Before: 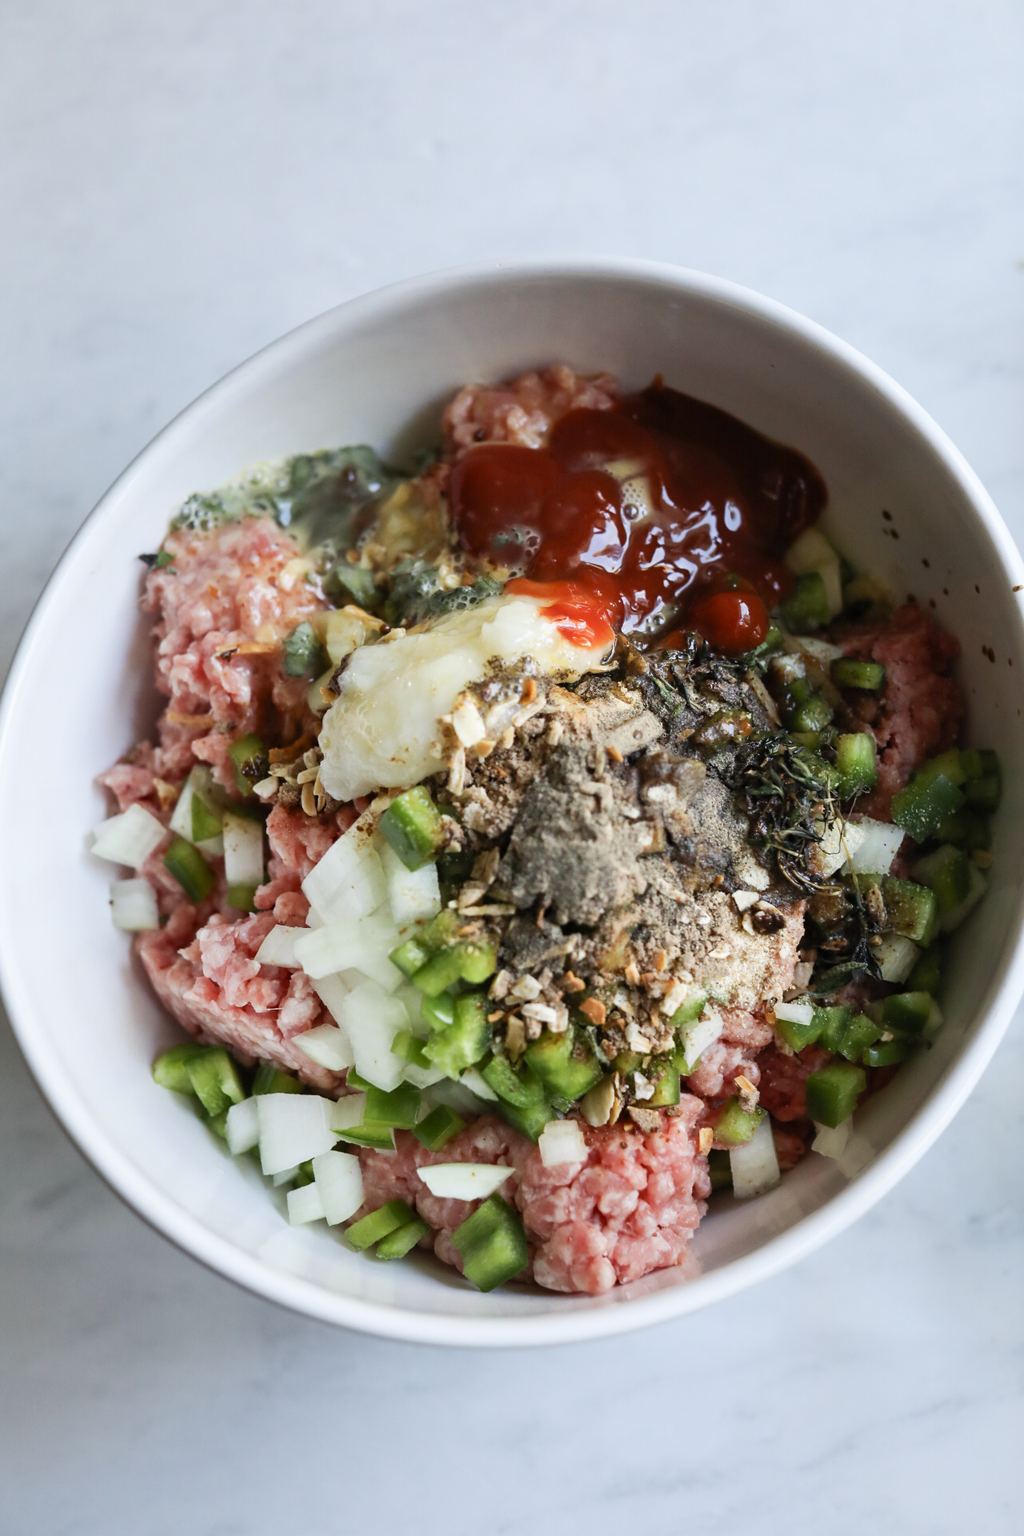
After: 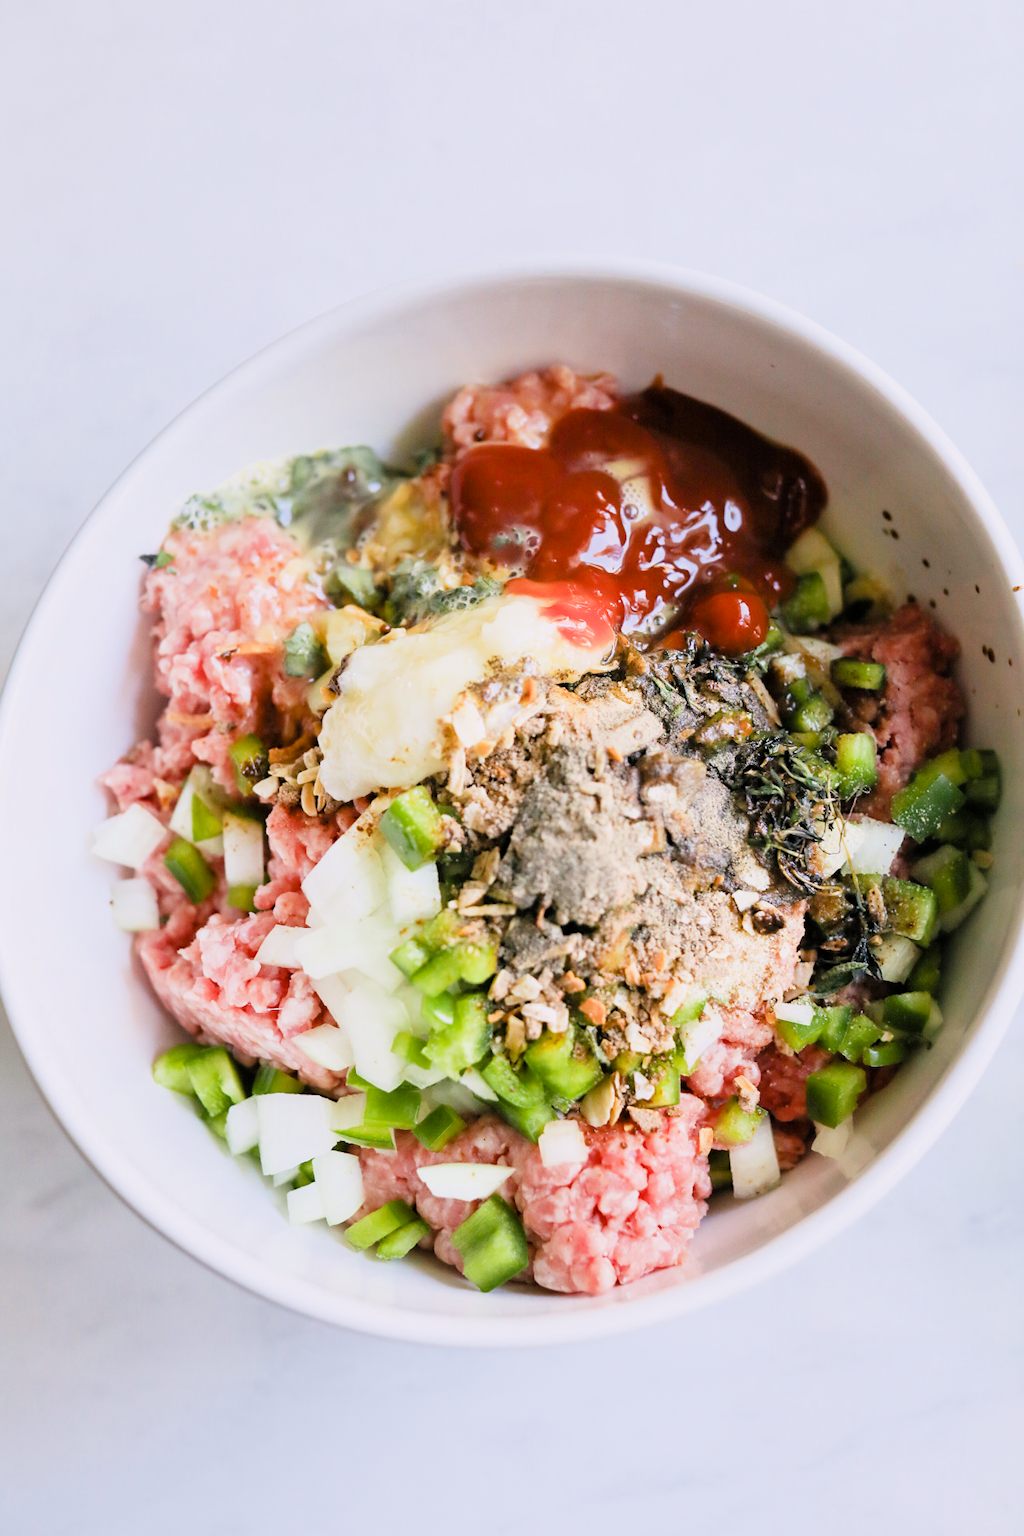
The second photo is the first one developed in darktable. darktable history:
exposure: black level correction 0, exposure 1.675 EV, compensate exposure bias true, compensate highlight preservation false
color balance rgb: shadows lift › chroma 2%, shadows lift › hue 217.2°, power › chroma 0.25%, power › hue 60°, highlights gain › chroma 1.5%, highlights gain › hue 309.6°, global offset › luminance -0.25%, perceptual saturation grading › global saturation 15%, global vibrance 15%
filmic rgb: black relative exposure -6.82 EV, white relative exposure 5.89 EV, hardness 2.71
